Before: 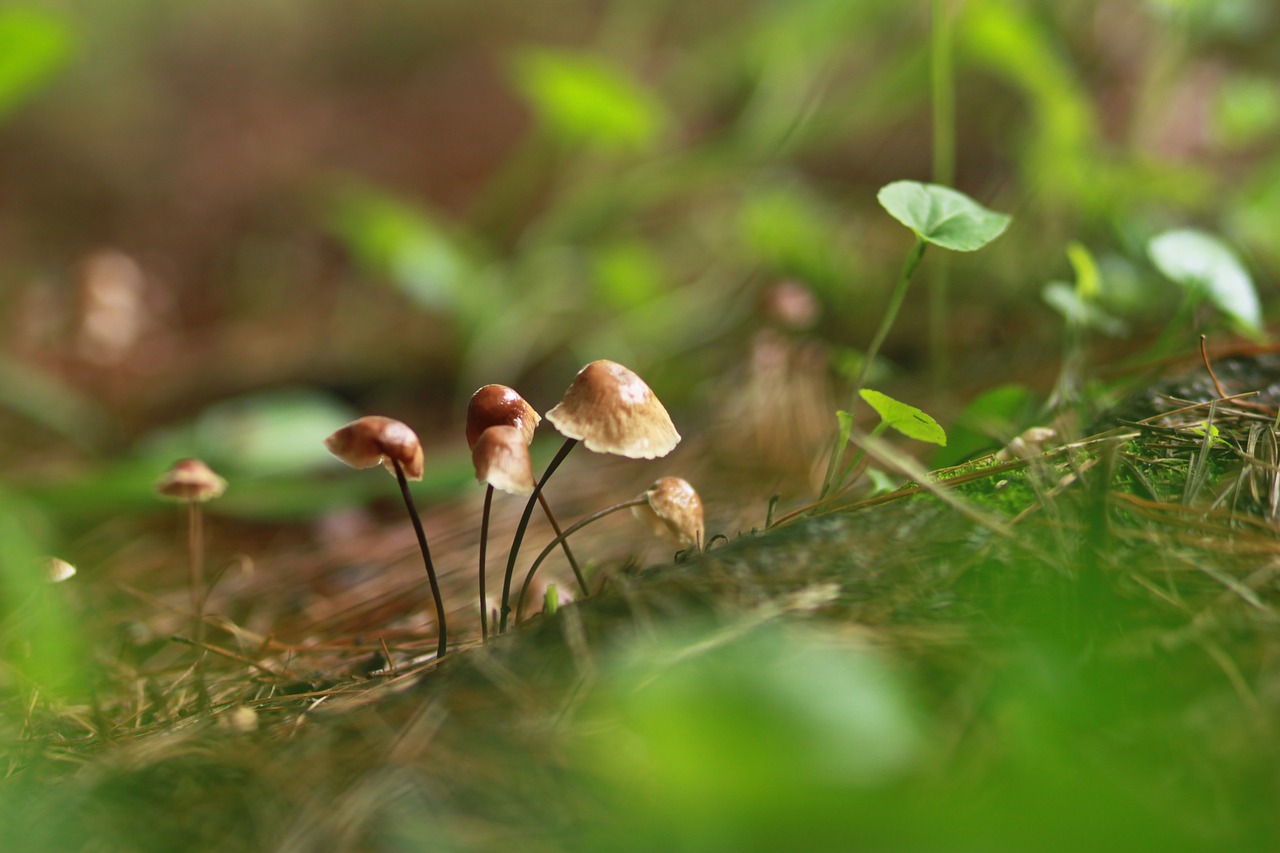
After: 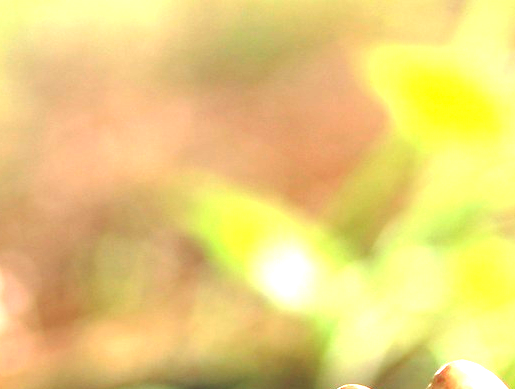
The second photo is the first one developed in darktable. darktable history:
crop and rotate: left 11.135%, top 0.107%, right 48.585%, bottom 54.277%
exposure: black level correction 0.001, exposure 2.603 EV, compensate highlight preservation false
